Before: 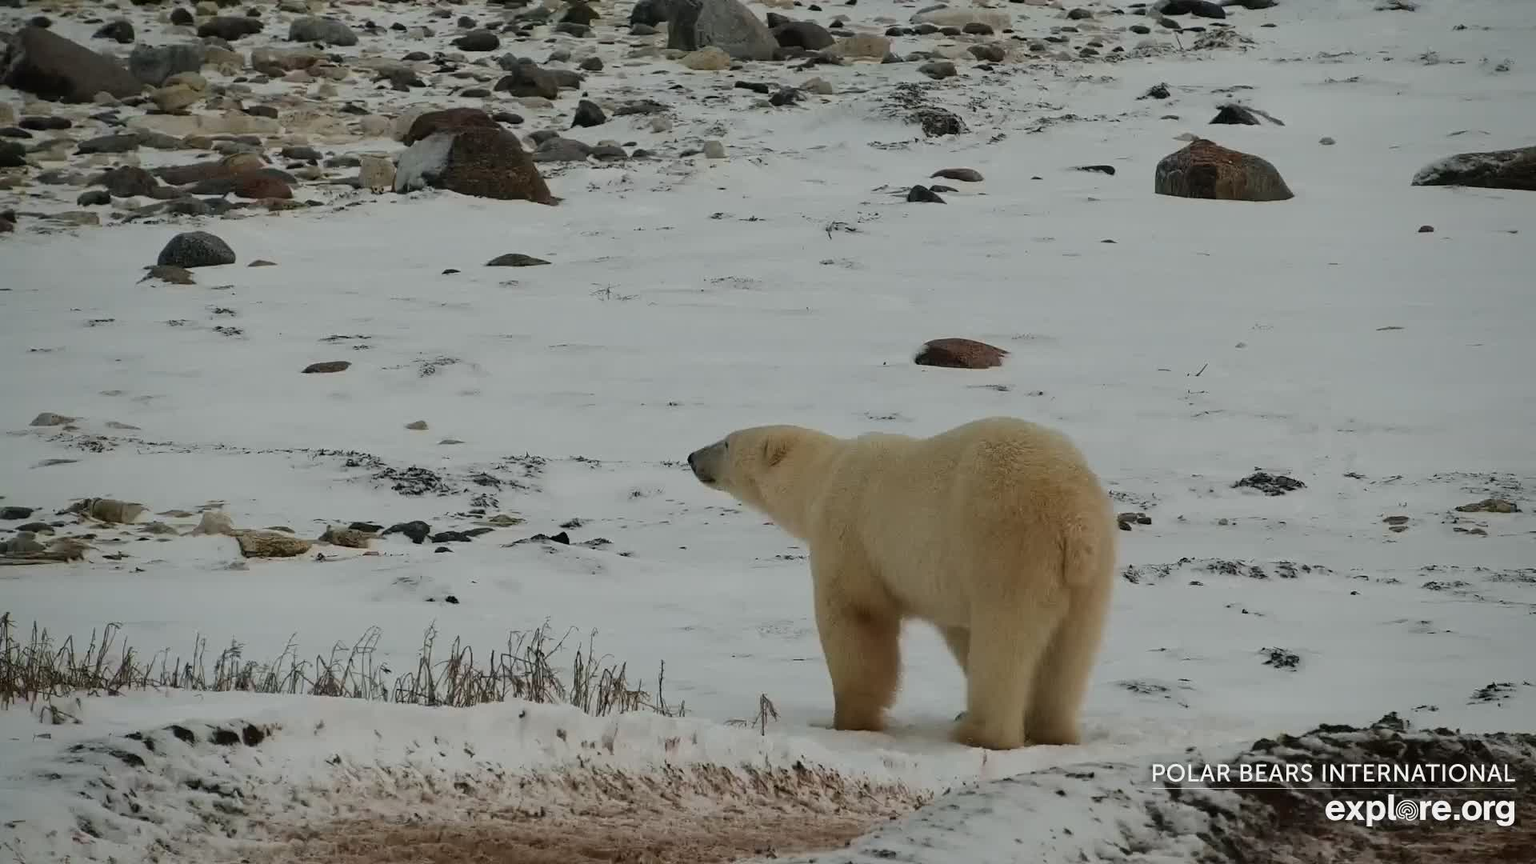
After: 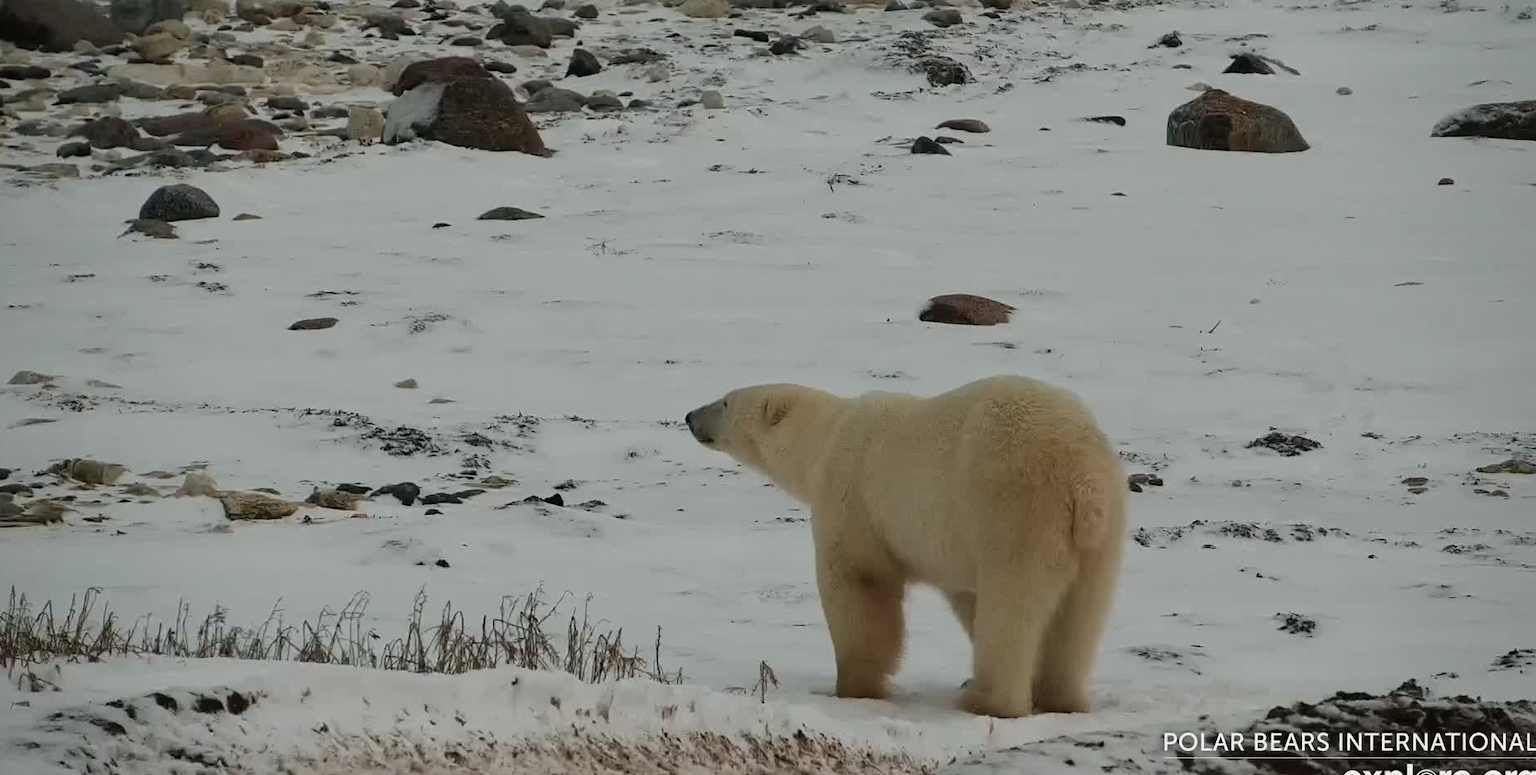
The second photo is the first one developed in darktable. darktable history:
crop: left 1.507%, top 6.147%, right 1.379%, bottom 6.637%
color zones: curves: ch1 [(0, 0.469) (0.01, 0.469) (0.12, 0.446) (0.248, 0.469) (0.5, 0.5) (0.748, 0.5) (0.99, 0.469) (1, 0.469)]
